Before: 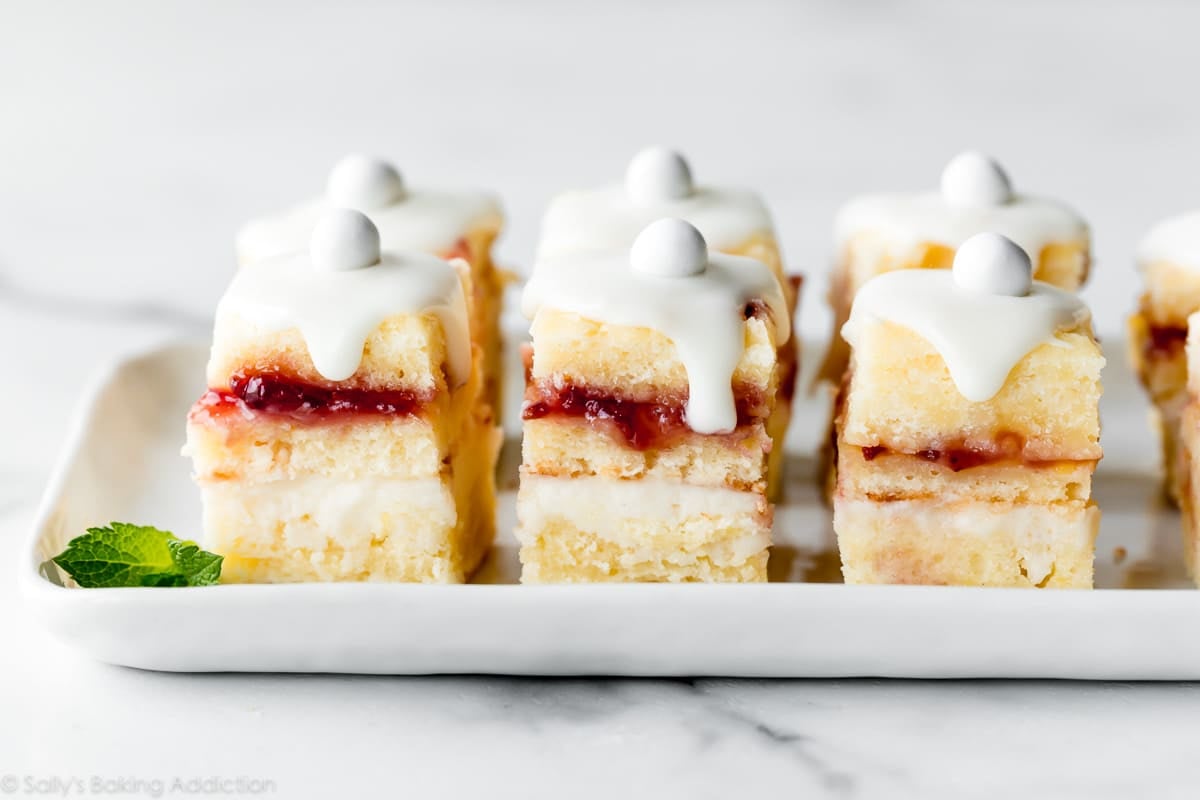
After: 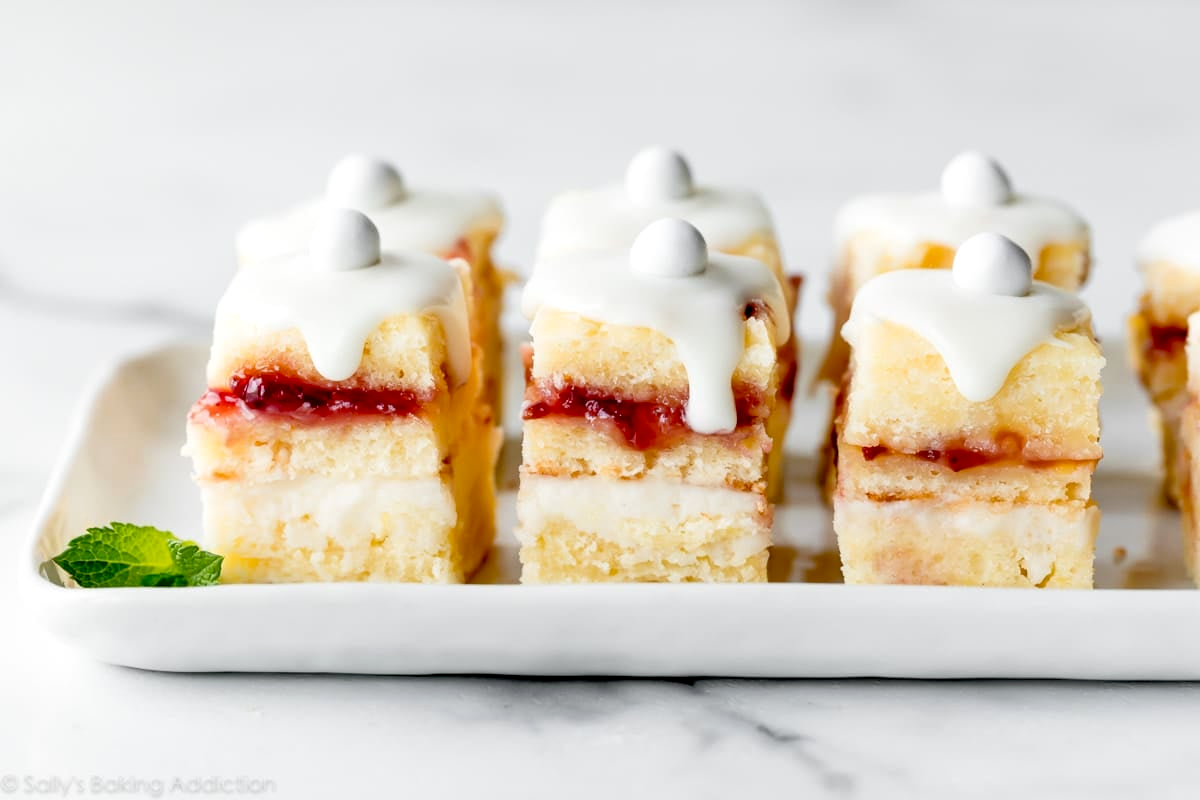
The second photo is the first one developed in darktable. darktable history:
exposure: black level correction 0.007, compensate highlight preservation false
tone equalizer: -8 EV 0.029 EV, -7 EV -0.033 EV, -6 EV 0.019 EV, -5 EV 0.046 EV, -4 EV 0.27 EV, -3 EV 0.657 EV, -2 EV 0.56 EV, -1 EV 0.176 EV, +0 EV 0.044 EV
